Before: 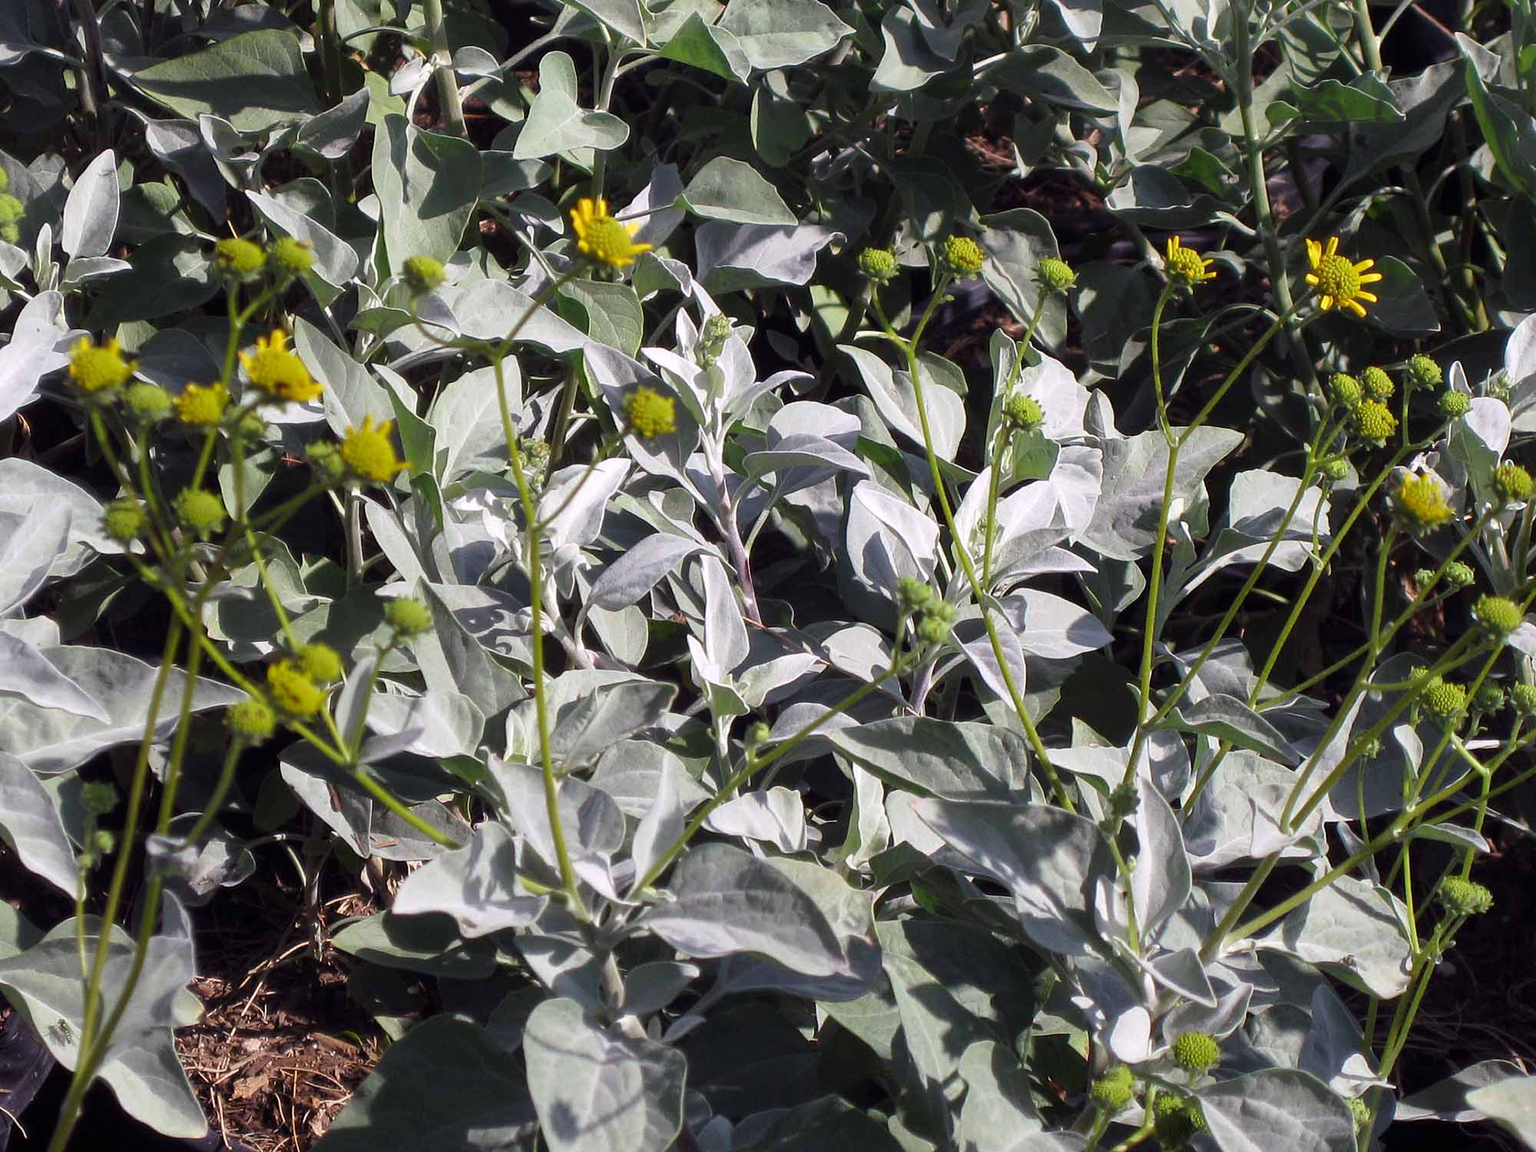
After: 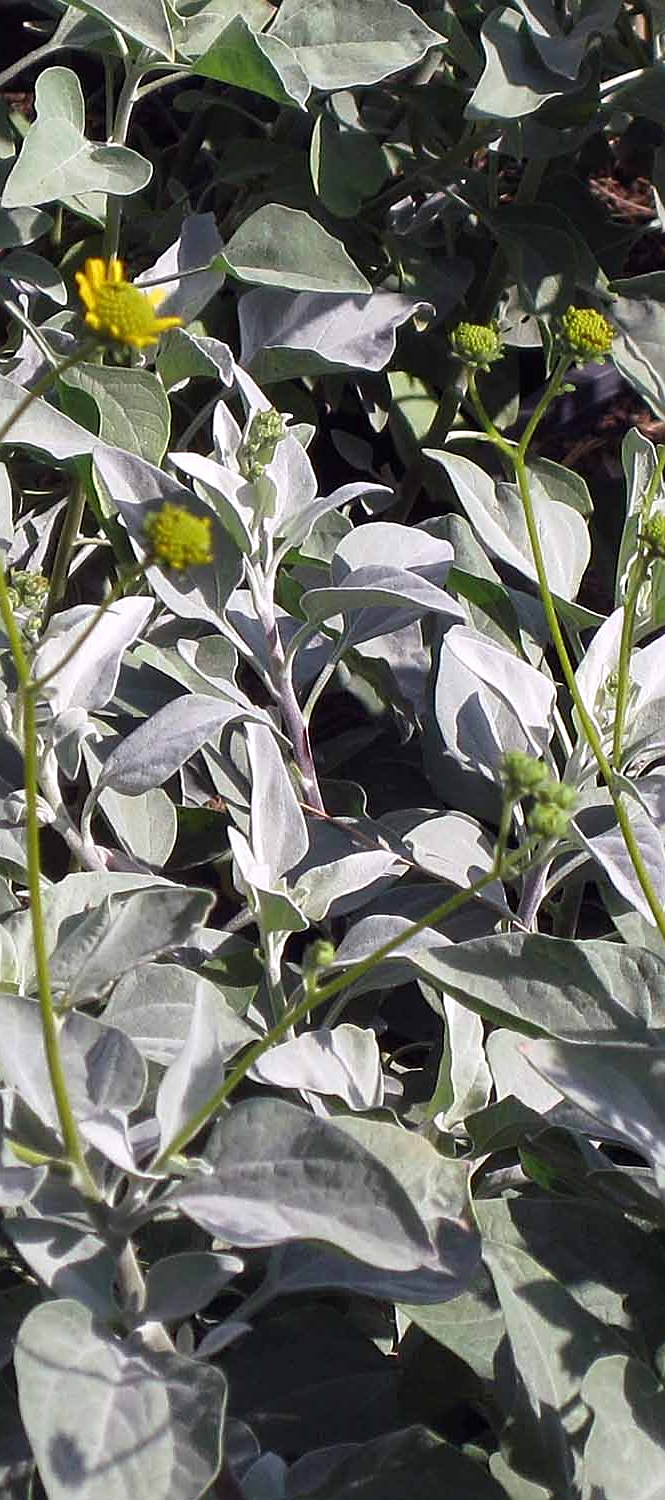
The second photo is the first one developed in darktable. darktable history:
crop: left 33.36%, right 33.36%
white balance: red 1, blue 1
sharpen: on, module defaults
tone equalizer: on, module defaults
